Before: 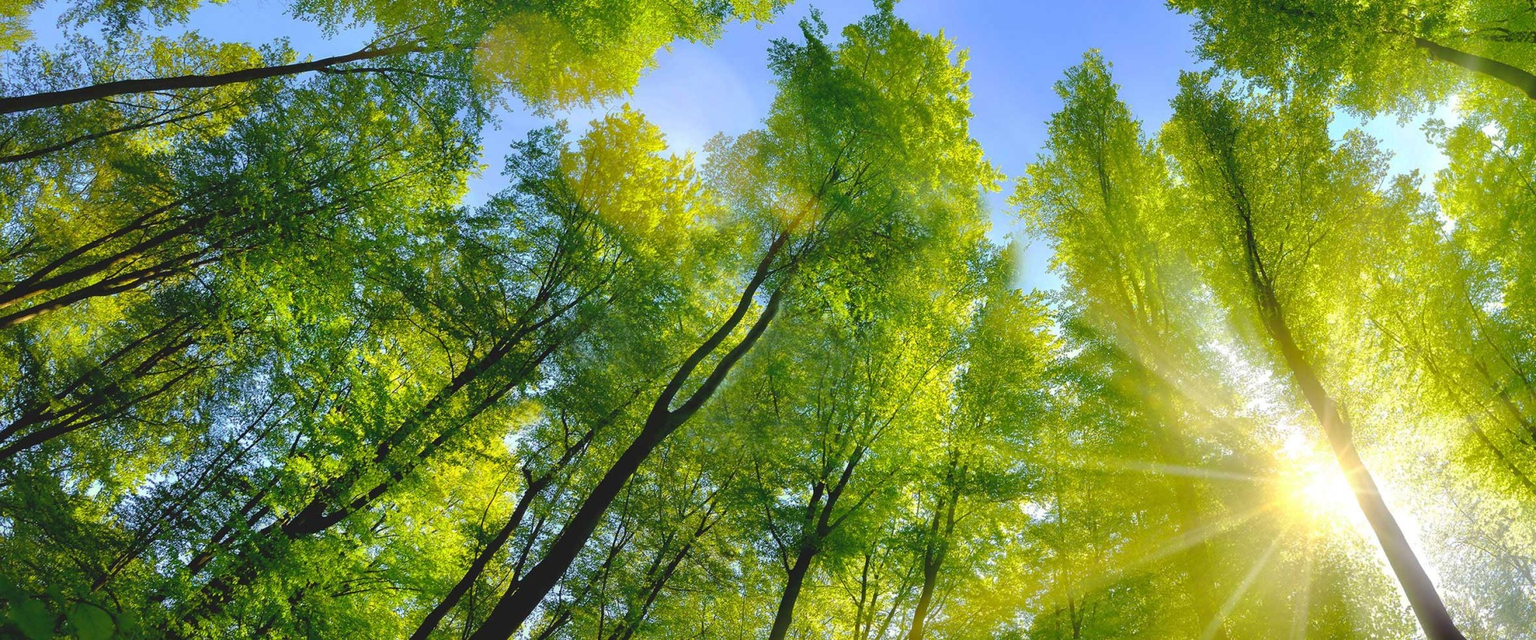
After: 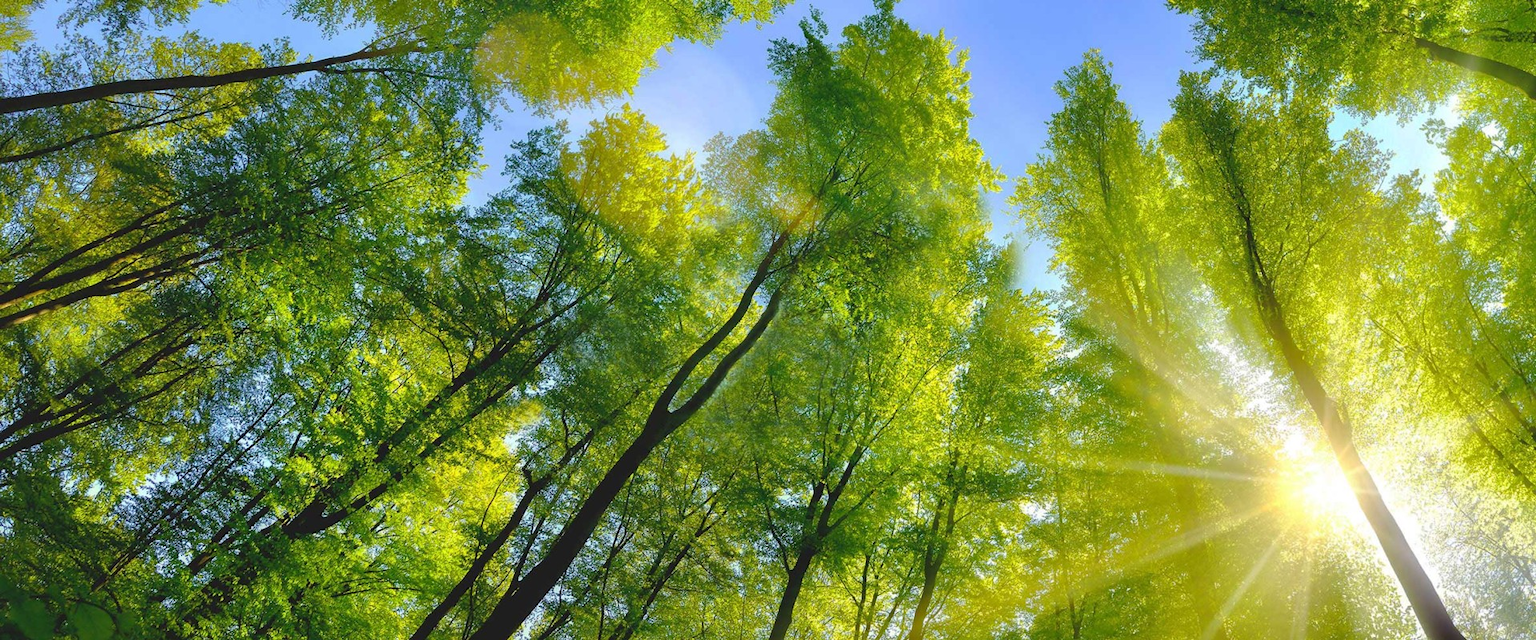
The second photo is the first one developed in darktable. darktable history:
color correction: highlights b* -0.031
